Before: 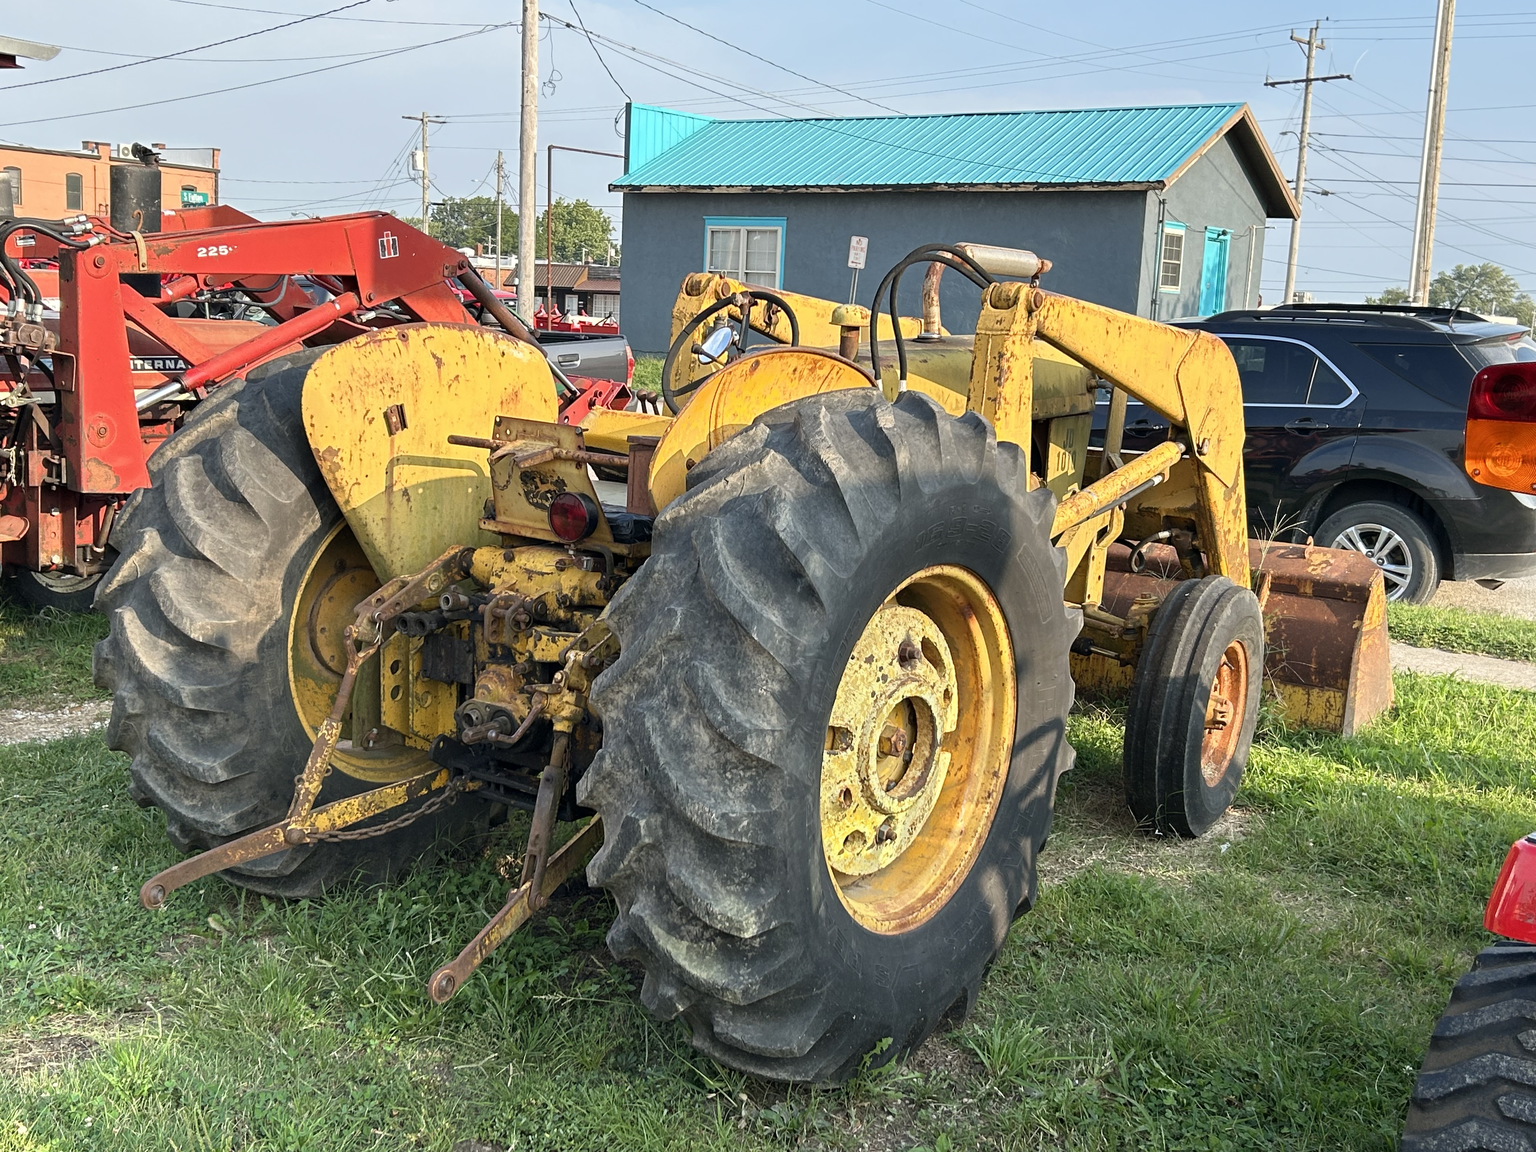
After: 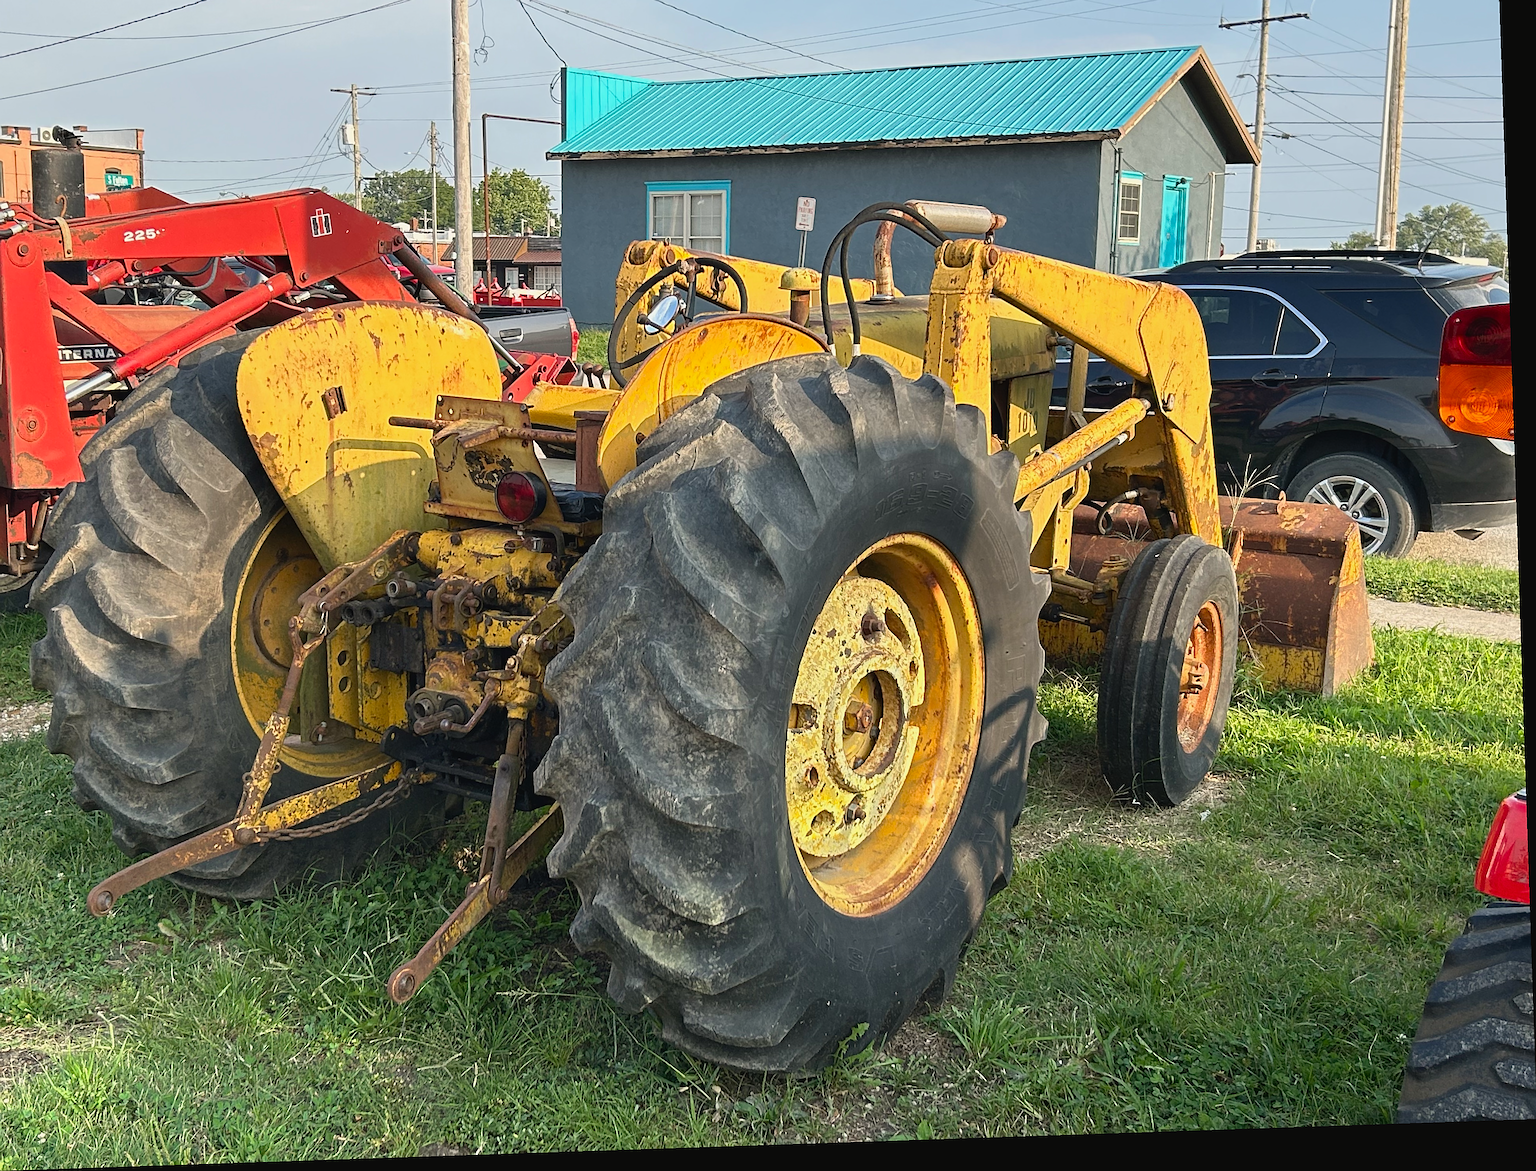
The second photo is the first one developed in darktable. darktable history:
crop and rotate: angle 1.93°, left 5.483%, top 5.688%
sharpen: on, module defaults
color correction: highlights a* 0.882, highlights b* 2.88, saturation 1.1
contrast brightness saturation: contrast -0.076, brightness -0.042, saturation -0.115
